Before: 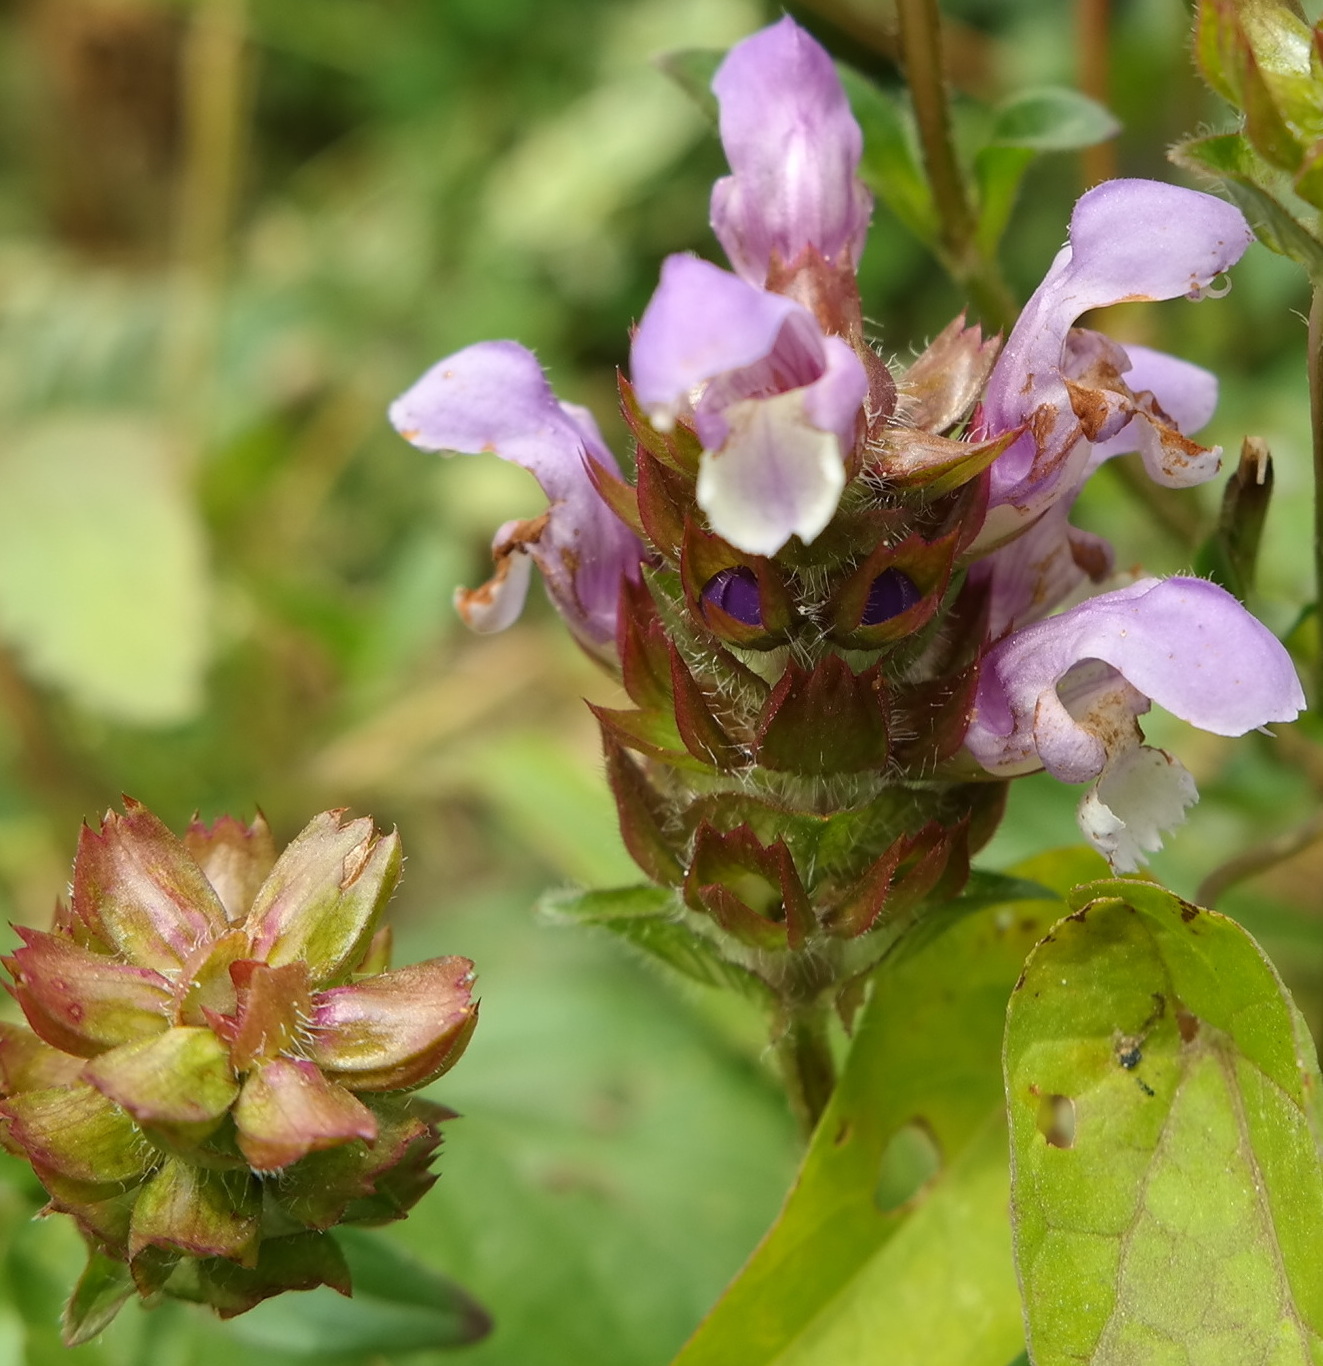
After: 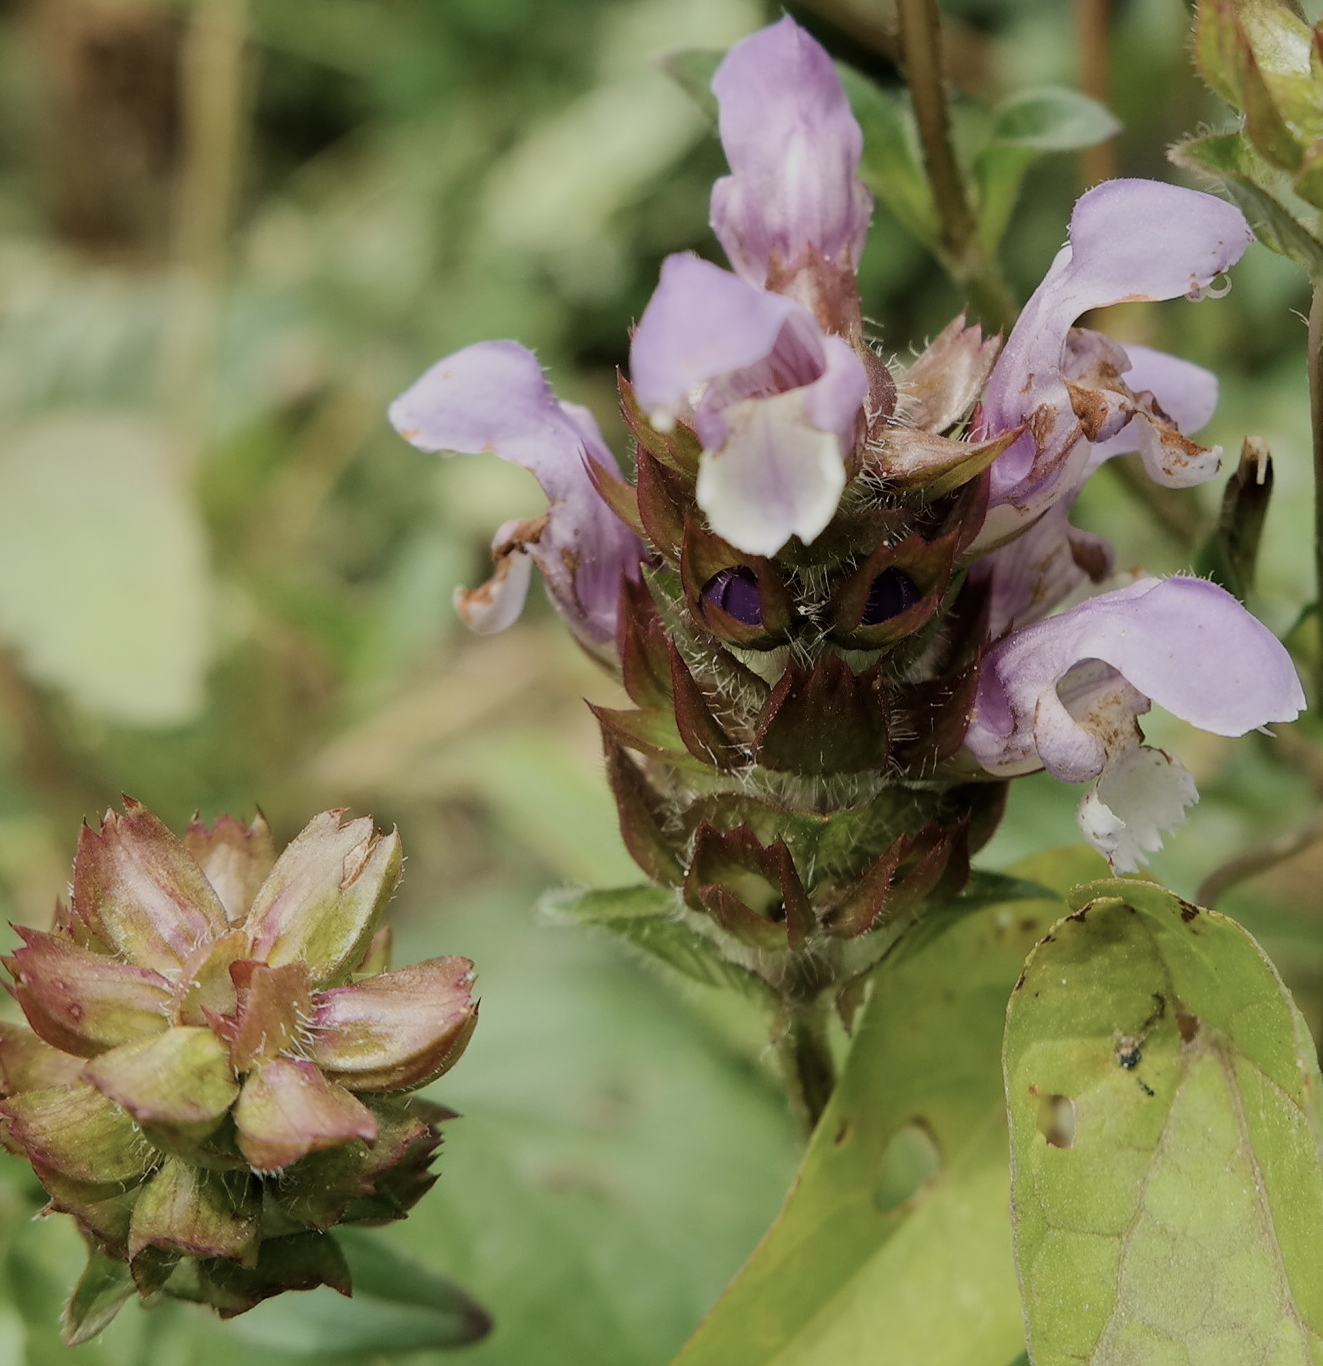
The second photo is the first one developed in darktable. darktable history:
filmic rgb: black relative exposure -7.1 EV, white relative exposure 5.36 EV, hardness 3.02, iterations of high-quality reconstruction 0
contrast brightness saturation: contrast 0.101, saturation -0.297
